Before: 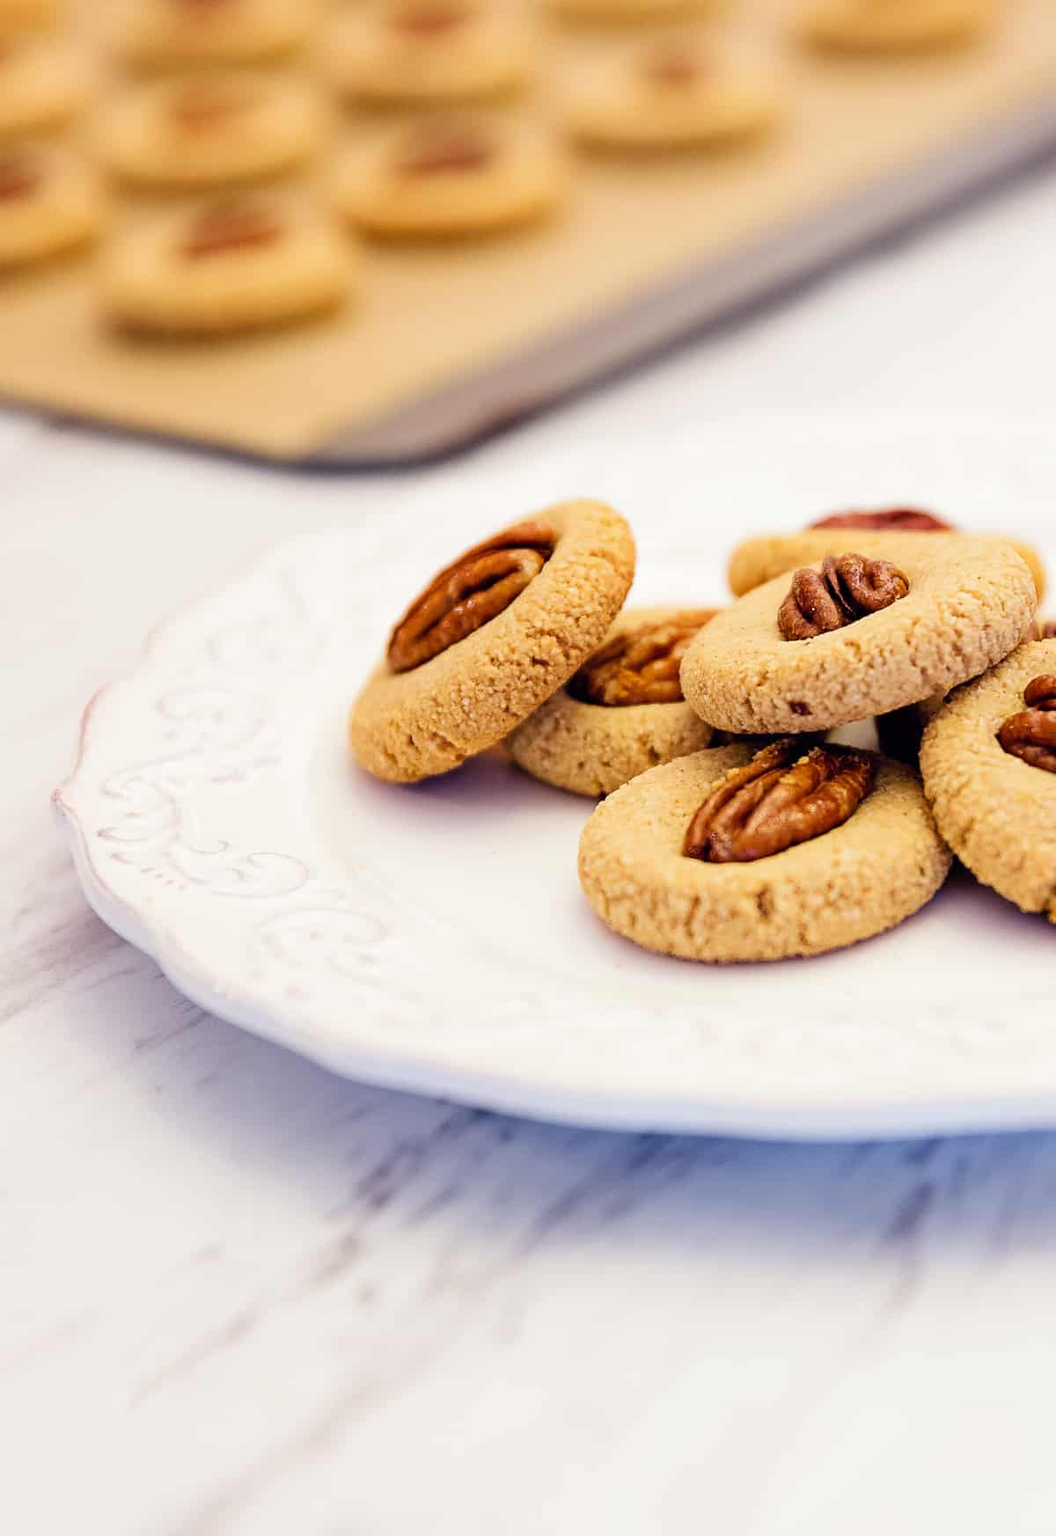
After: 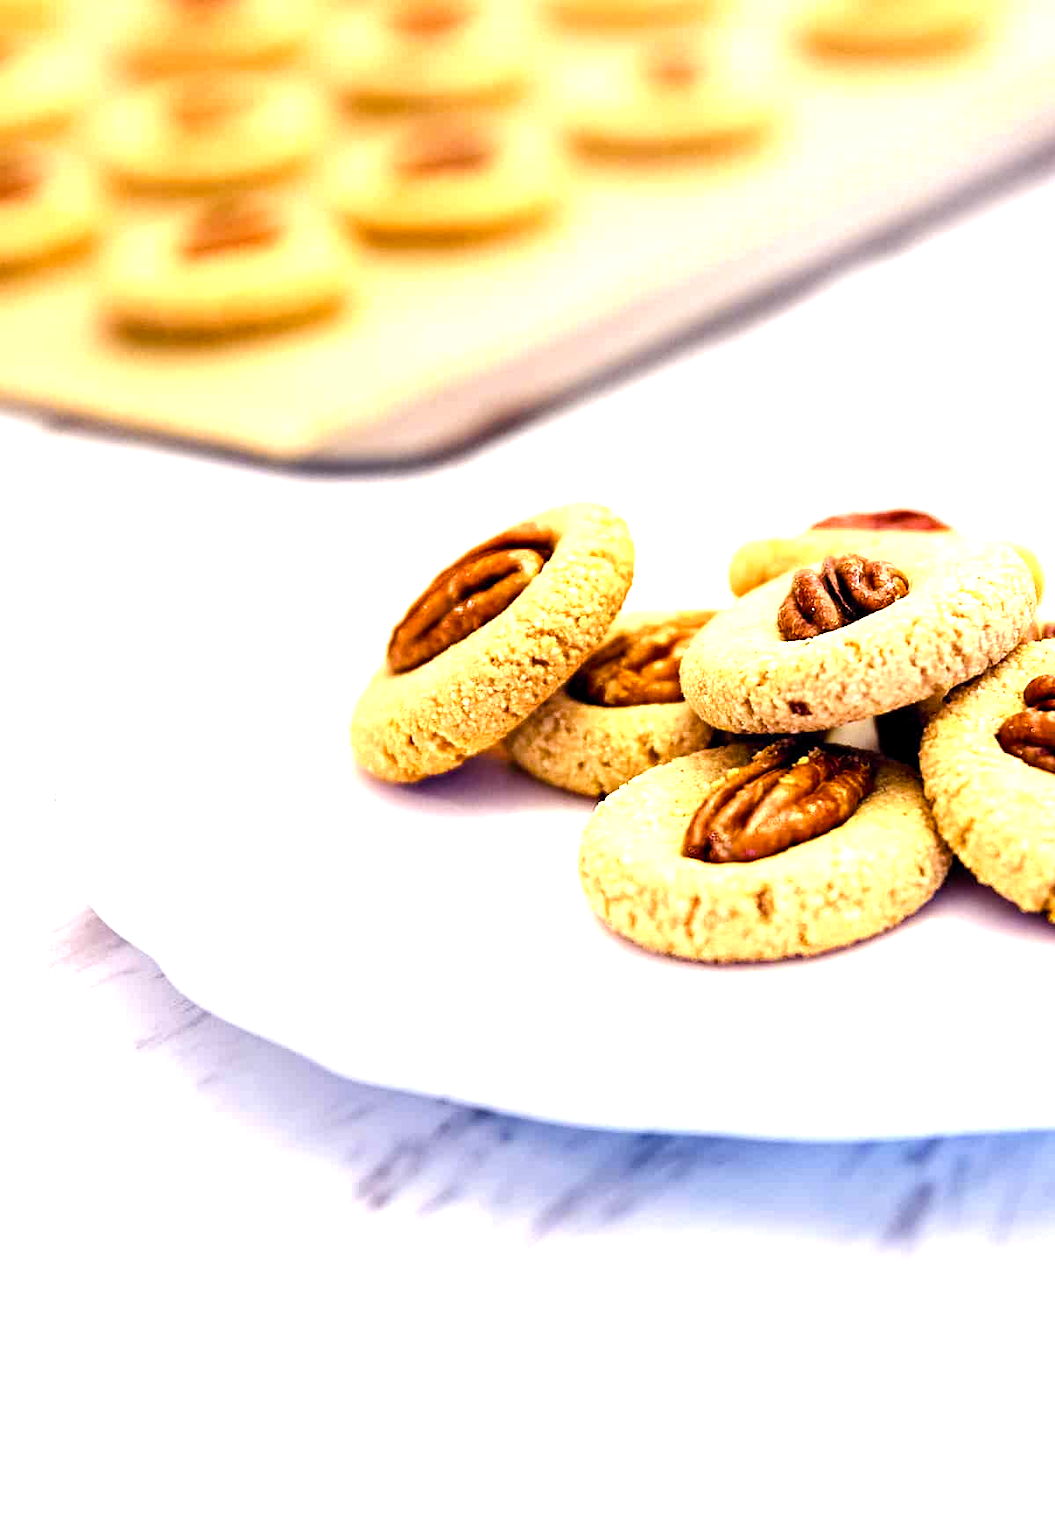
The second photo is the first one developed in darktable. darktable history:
exposure: black level correction 0.001, exposure 0.498 EV, compensate highlight preservation false
color balance rgb: perceptual saturation grading › global saturation 20%, perceptual saturation grading › highlights -25.73%, perceptual saturation grading › shadows 25.106%, perceptual brilliance grading › global brilliance -4.377%, perceptual brilliance grading › highlights 23.921%, perceptual brilliance grading › mid-tones 7.452%, perceptual brilliance grading › shadows -4.859%, global vibrance 2.904%
